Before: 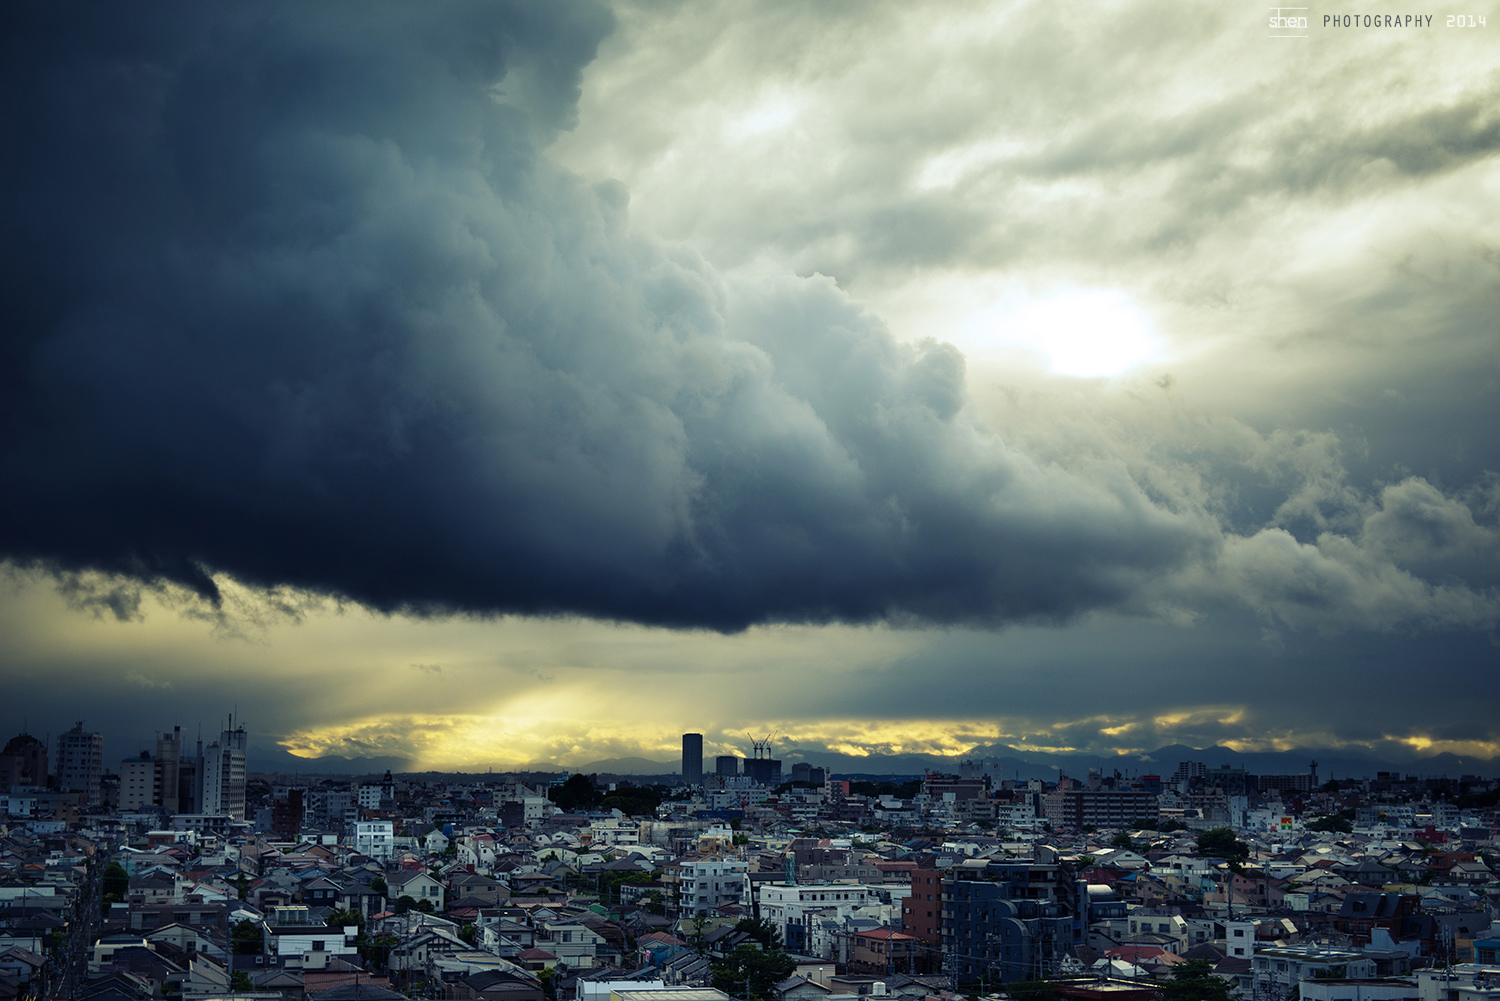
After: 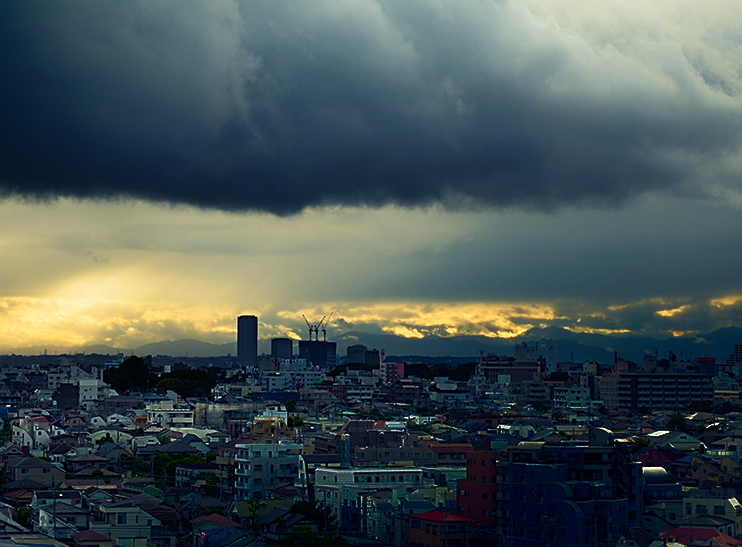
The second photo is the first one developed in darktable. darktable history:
sharpen: radius 1.864, amount 0.398, threshold 1.271
shadows and highlights: shadows -90, highlights 90, soften with gaussian
crop: left 29.672%, top 41.786%, right 20.851%, bottom 3.487%
color zones: curves: ch1 [(0.235, 0.558) (0.75, 0.5)]; ch2 [(0.25, 0.462) (0.749, 0.457)], mix 40.67%
